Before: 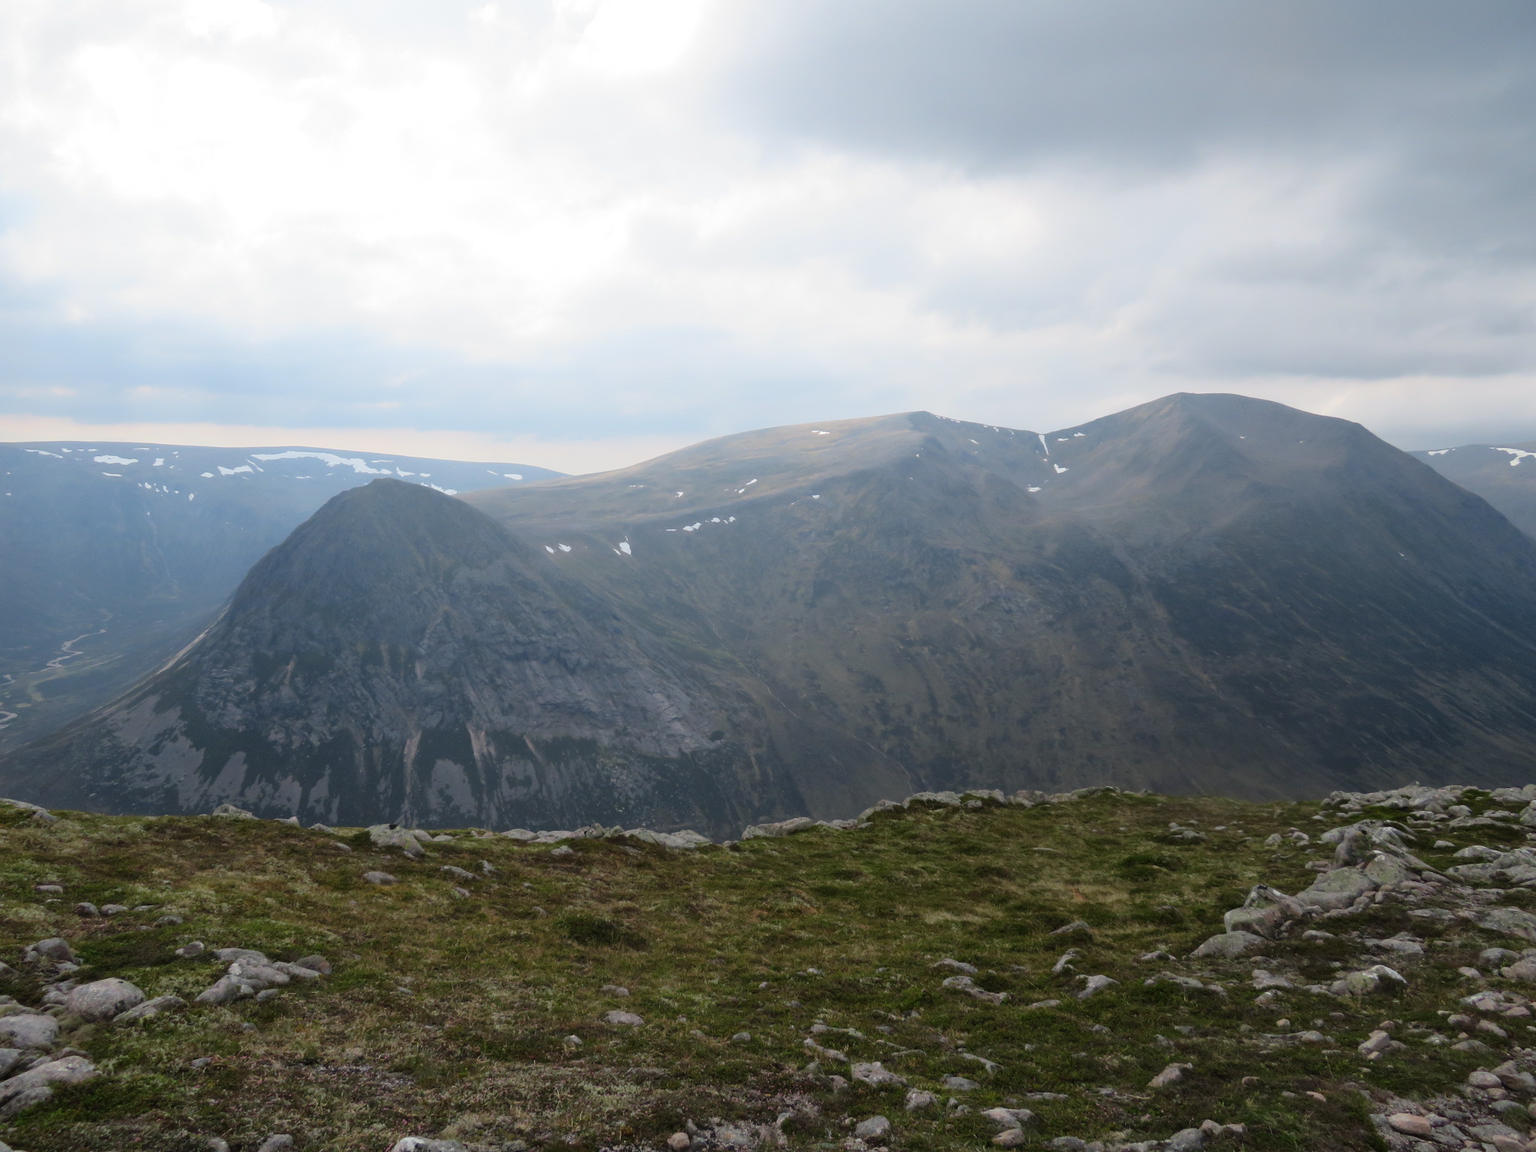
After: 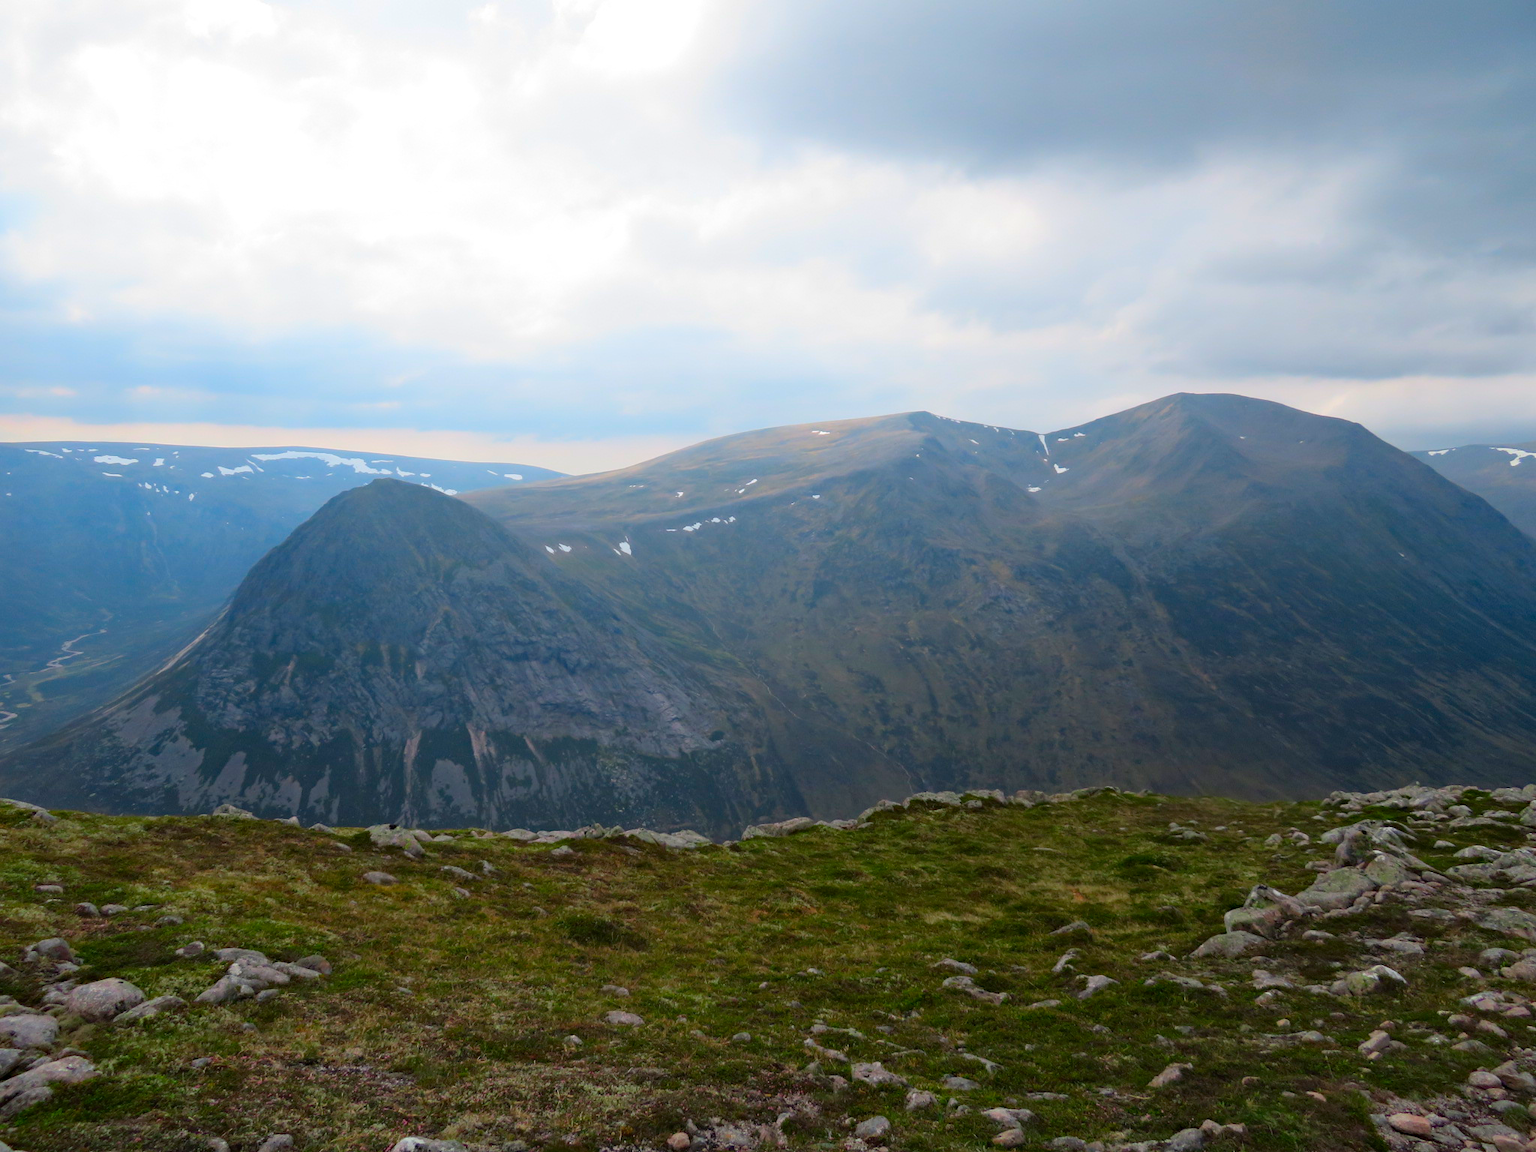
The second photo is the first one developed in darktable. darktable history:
color contrast: green-magenta contrast 1.69, blue-yellow contrast 1.49
haze removal: compatibility mode true, adaptive false
